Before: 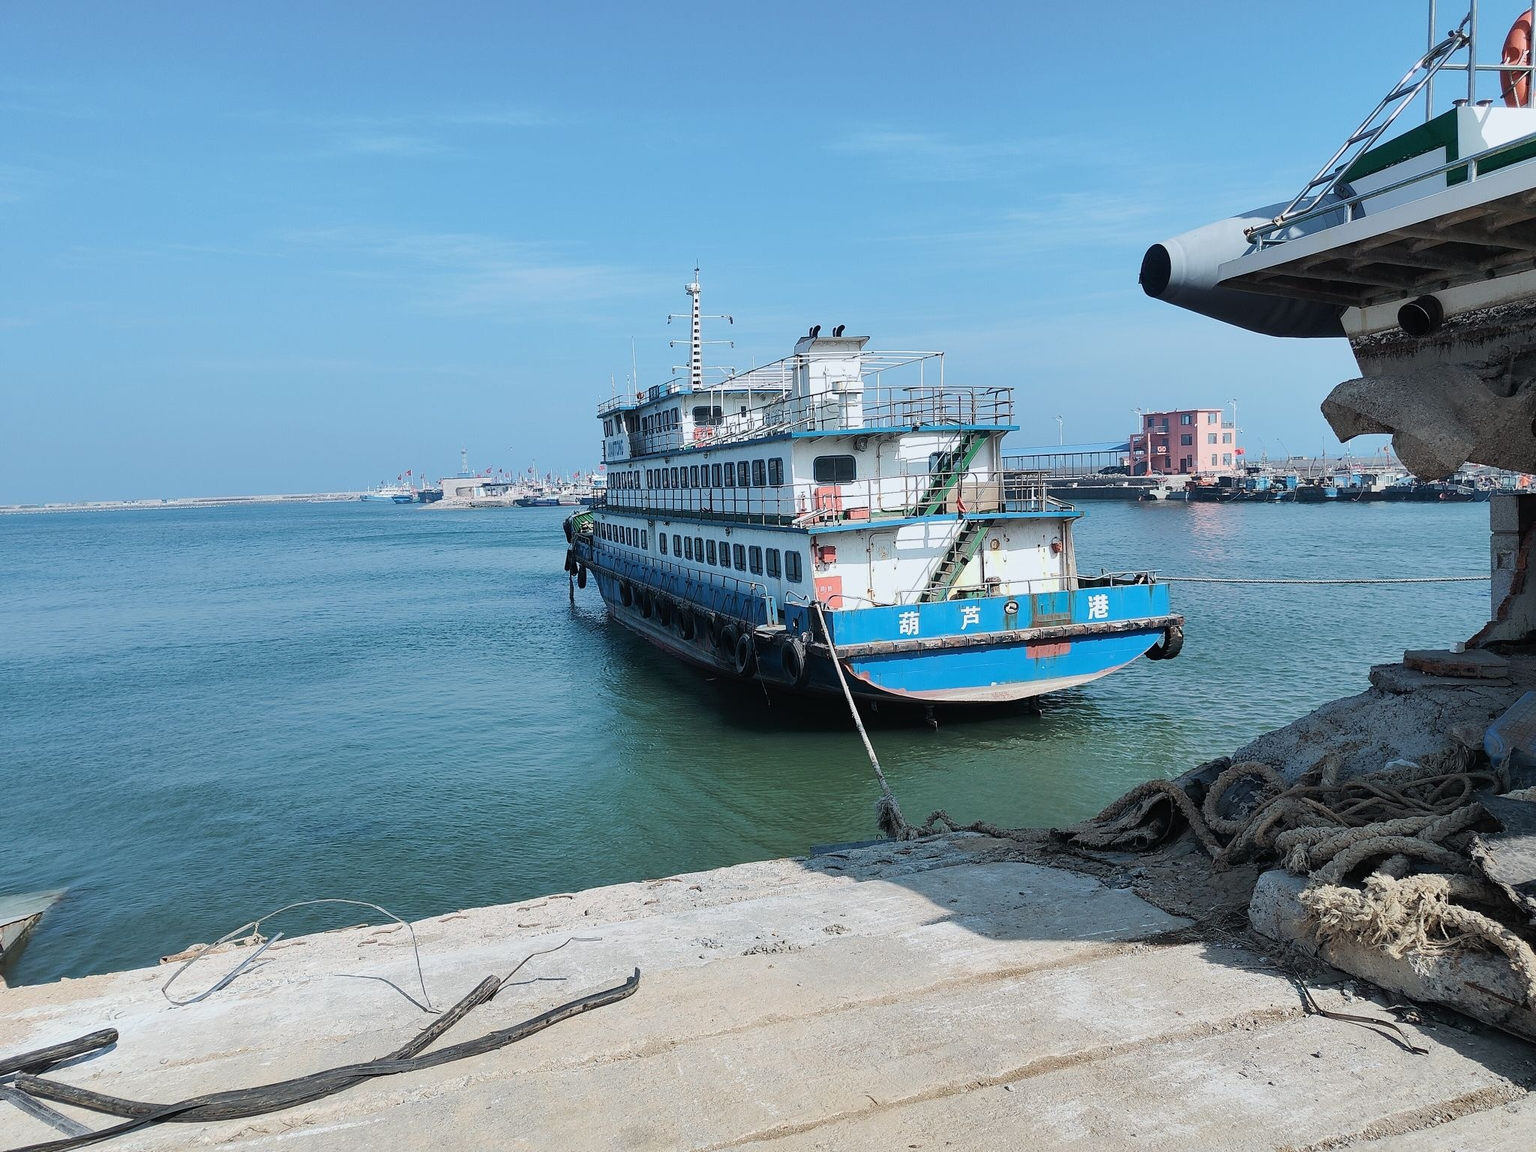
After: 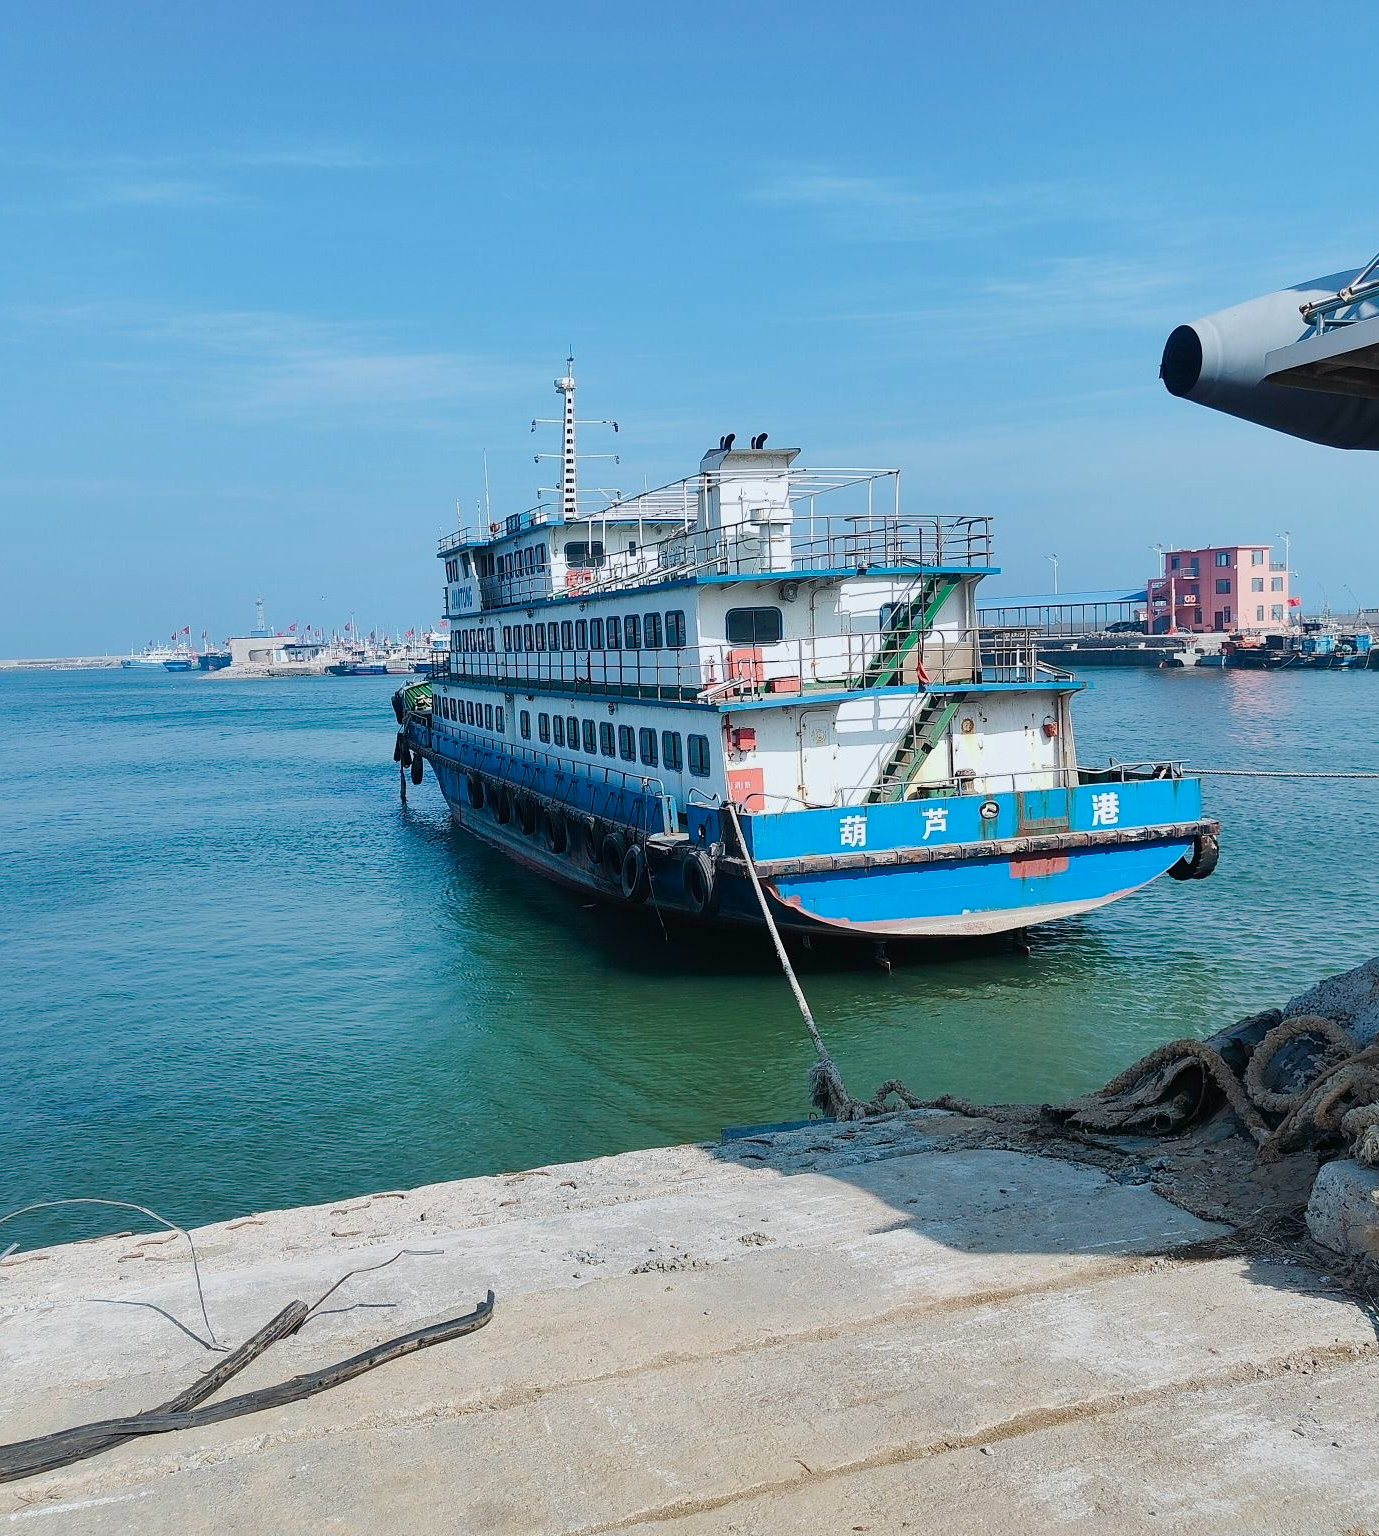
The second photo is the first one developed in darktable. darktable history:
color balance rgb: perceptual saturation grading › global saturation 45.98%, perceptual saturation grading › highlights -50.015%, perceptual saturation grading › shadows 30.784%, global vibrance 10.905%
crop and rotate: left 17.568%, right 15.067%
shadows and highlights: shadows 10.27, white point adjustment 0.903, highlights -39.61
